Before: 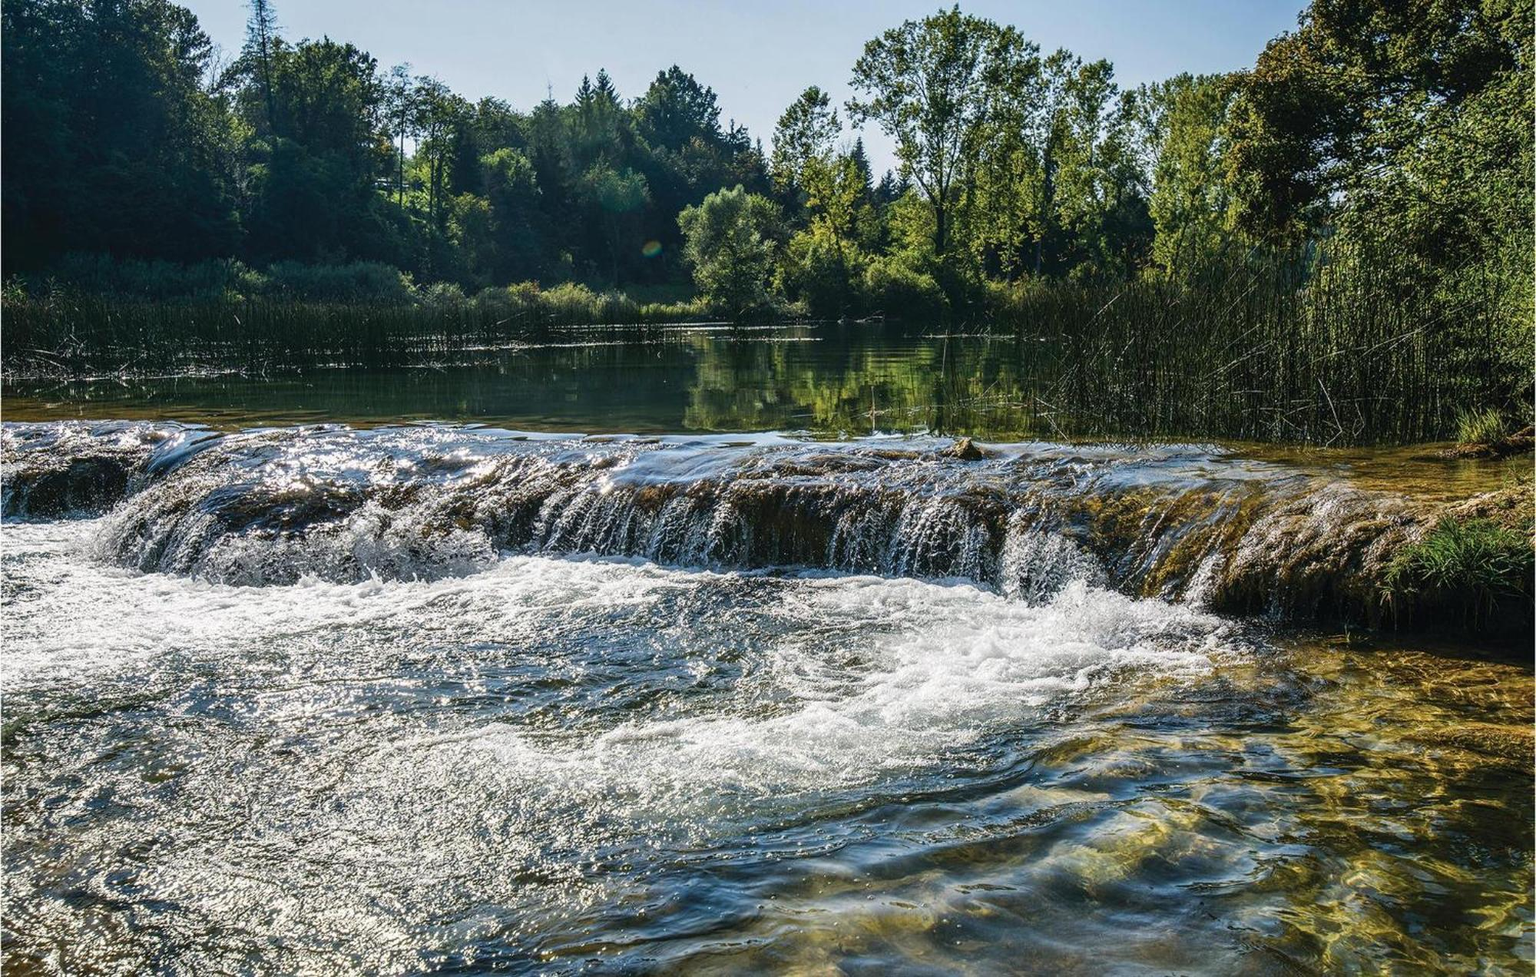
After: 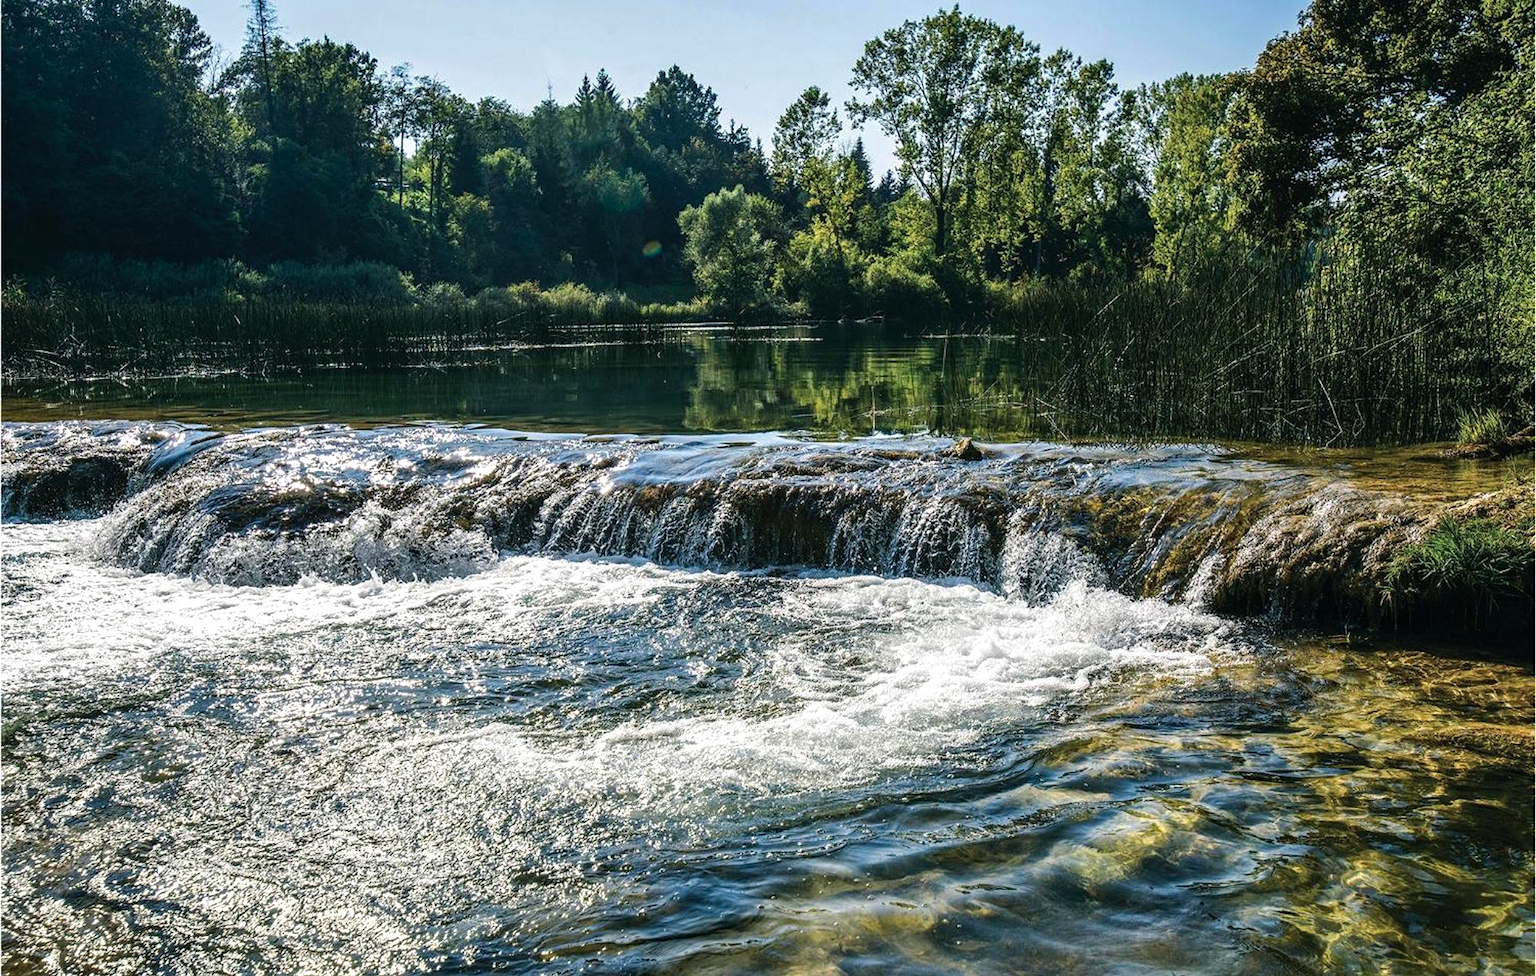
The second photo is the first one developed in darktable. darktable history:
color balance rgb: shadows lift › luminance -7.62%, shadows lift › chroma 2.105%, shadows lift › hue 200.51°, perceptual saturation grading › global saturation -2.983%, perceptual saturation grading › shadows -2.635%, perceptual brilliance grading › mid-tones 9.073%, perceptual brilliance grading › shadows 15.25%, global vibrance 6.607%, contrast 12.756%, saturation formula JzAzBz (2021)
haze removal: compatibility mode true, adaptive false
